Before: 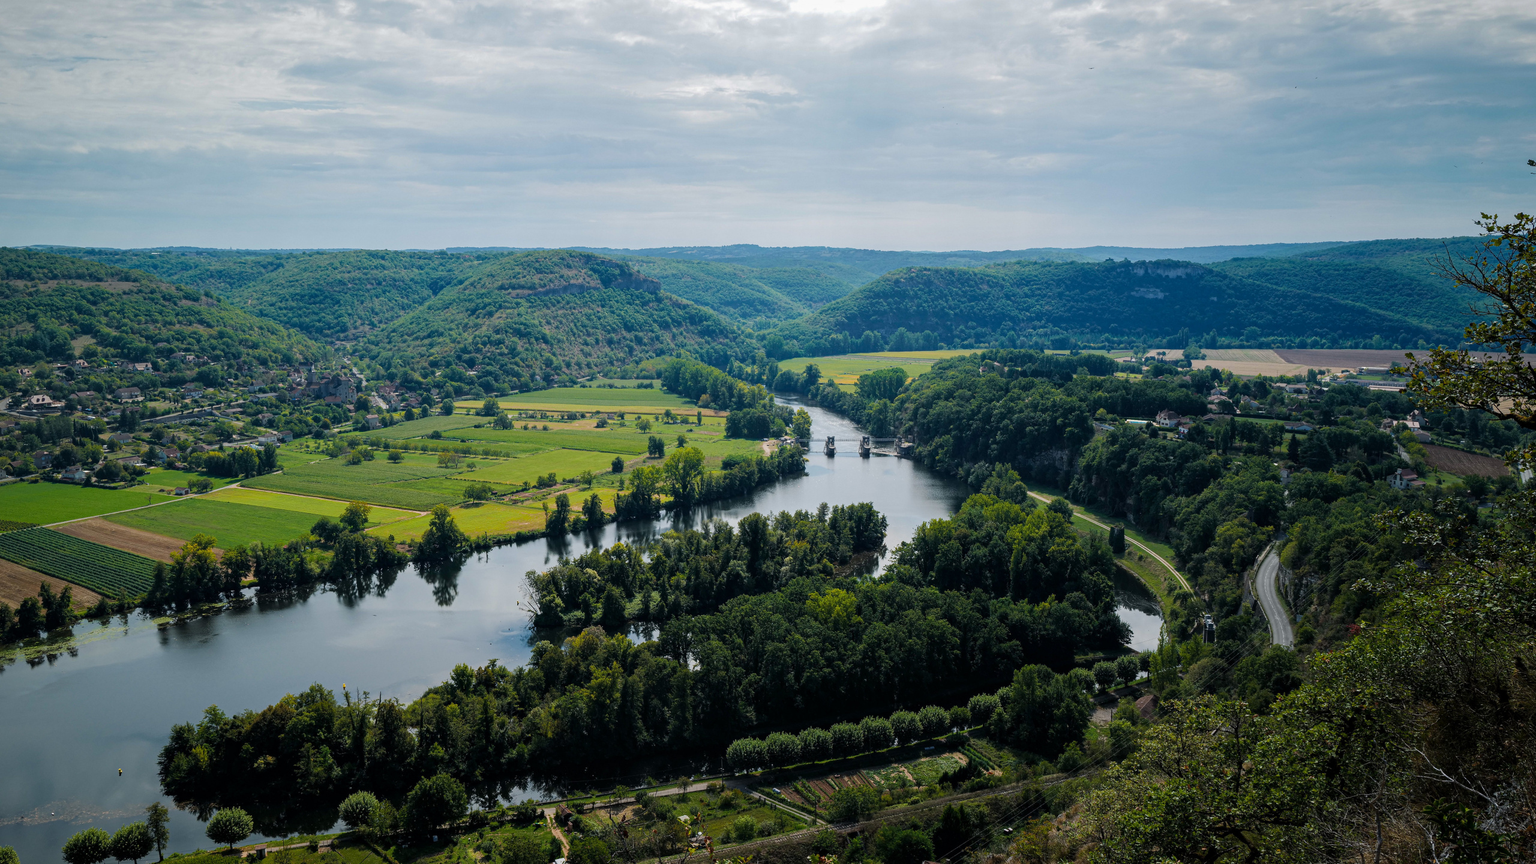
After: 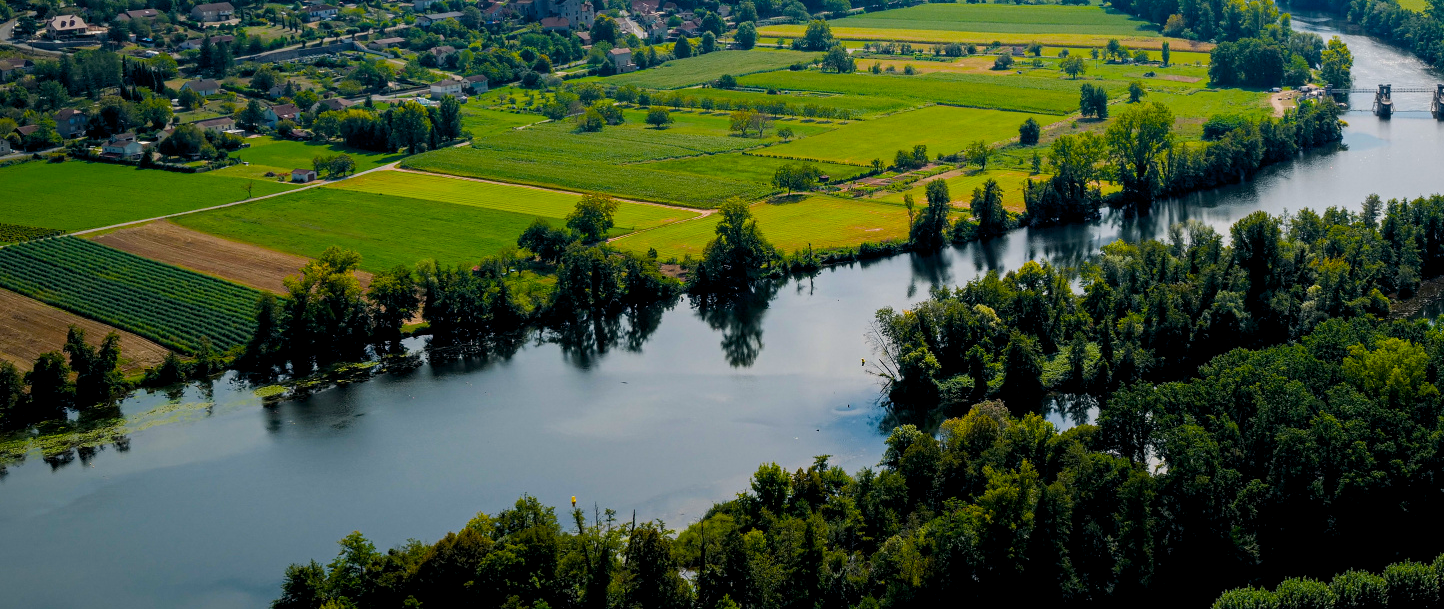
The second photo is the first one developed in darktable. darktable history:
color balance rgb: power › hue 311.96°, highlights gain › chroma 1.059%, highlights gain › hue 60.03°, global offset › luminance -0.501%, perceptual saturation grading › global saturation 38.721%
crop: top 44.68%, right 43.578%, bottom 12.965%
